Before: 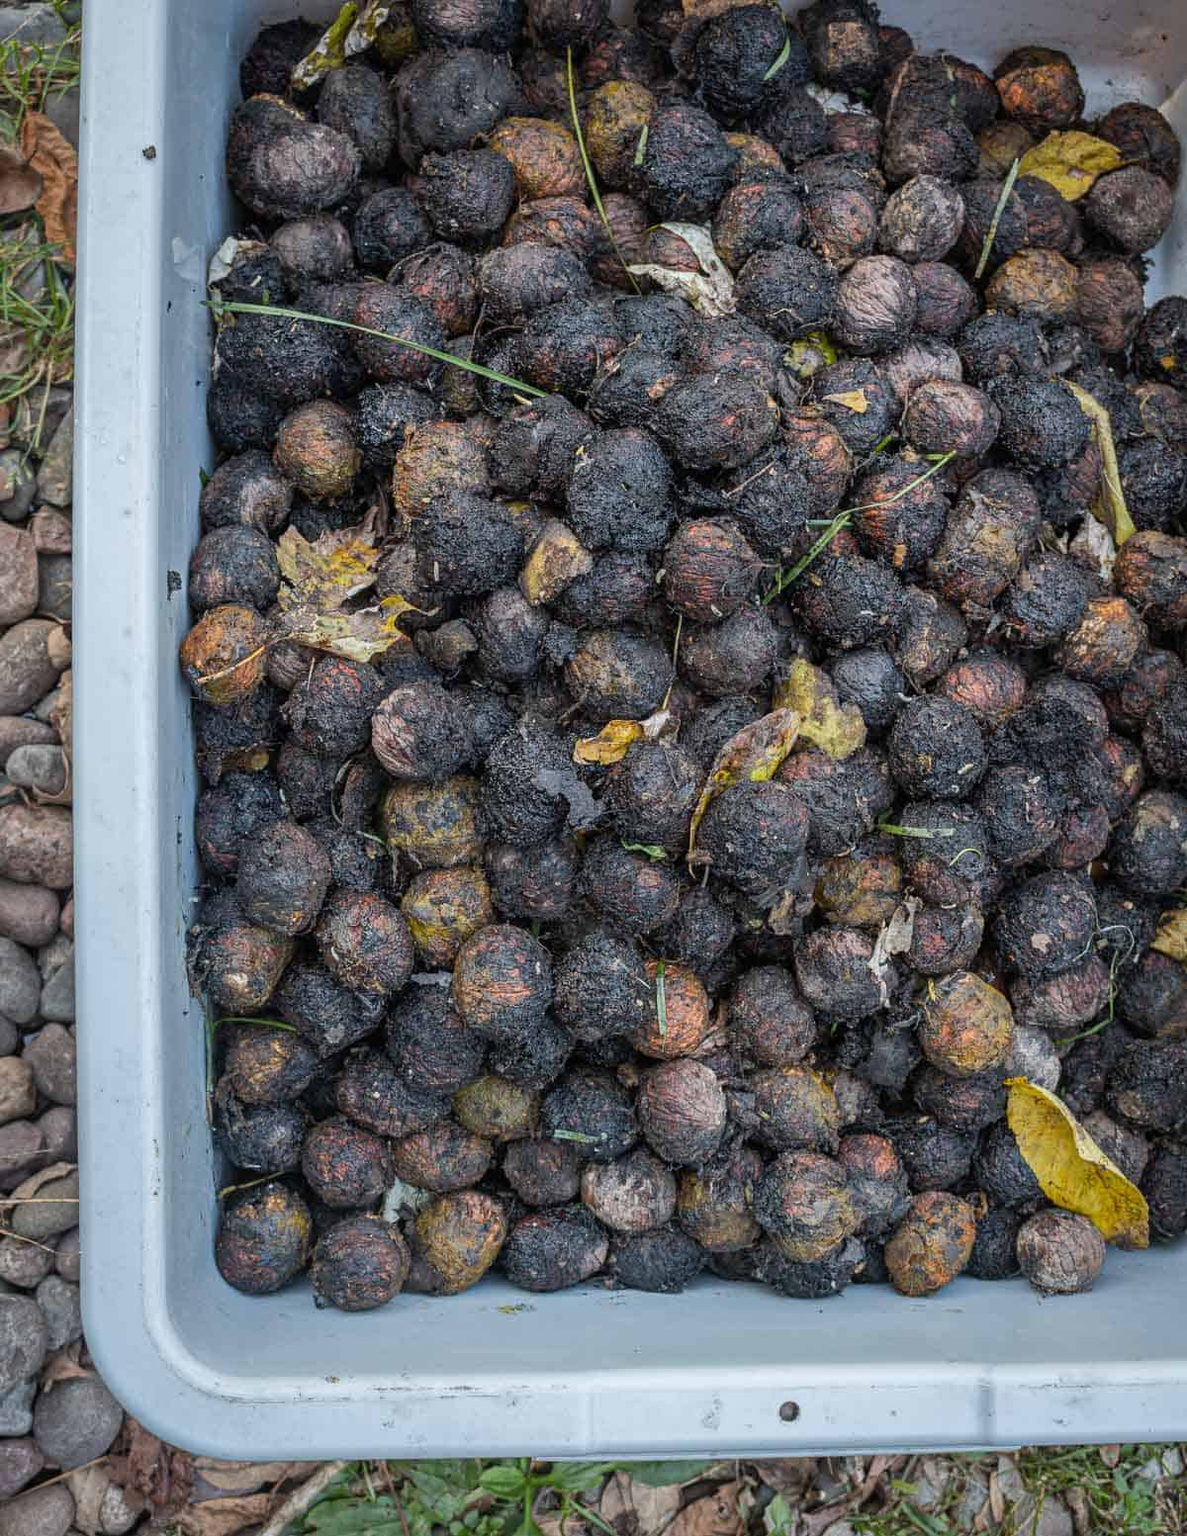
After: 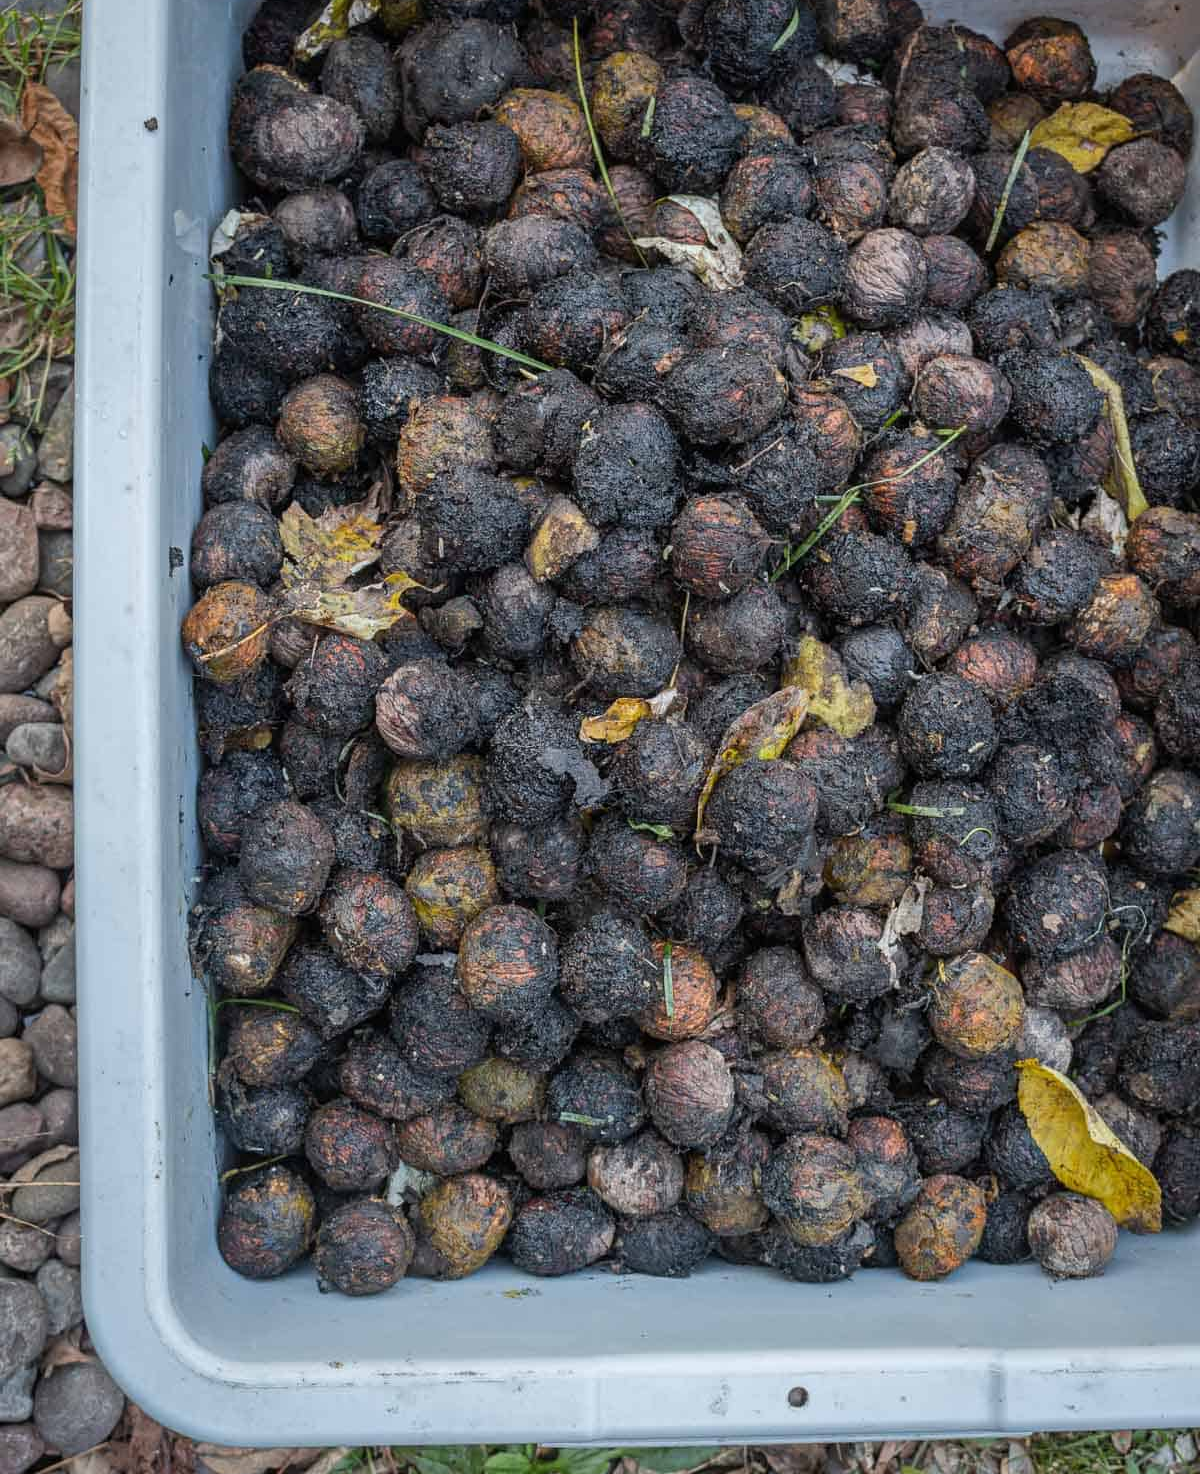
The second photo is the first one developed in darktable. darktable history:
crop and rotate: top 1.941%, bottom 3.095%
